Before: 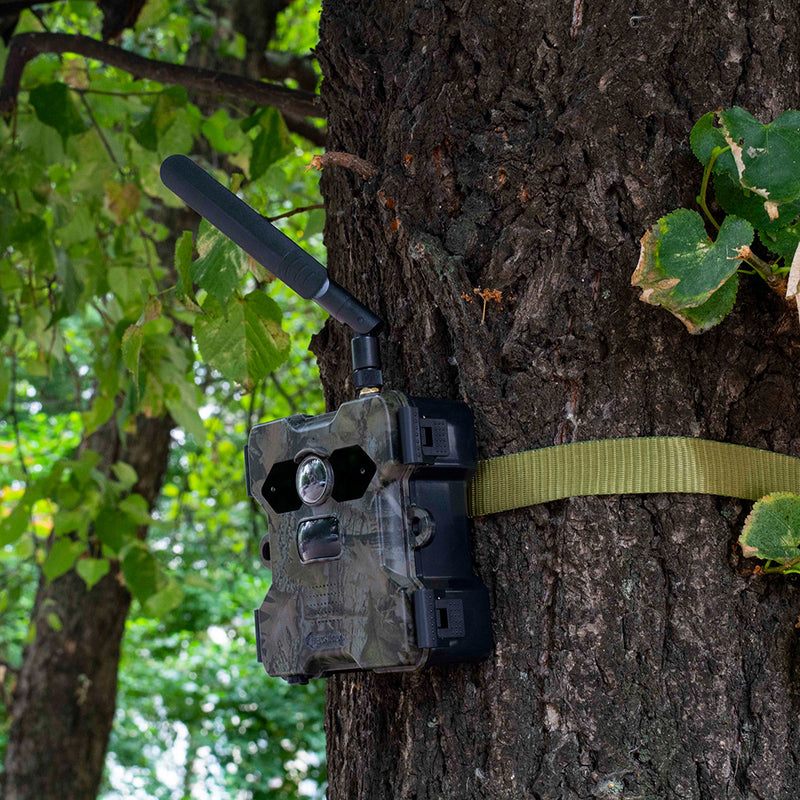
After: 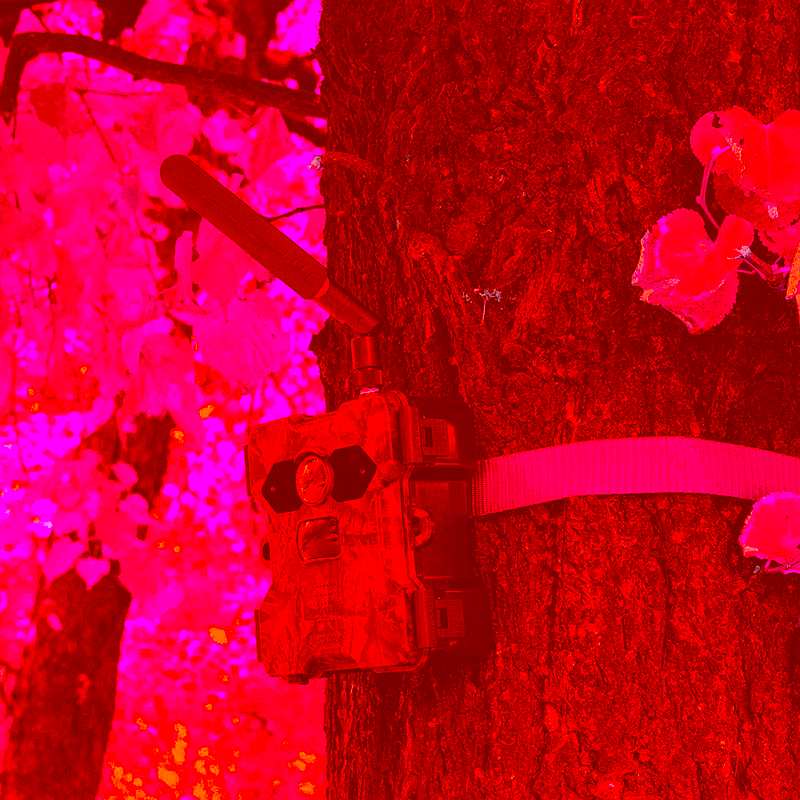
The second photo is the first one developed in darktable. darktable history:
sharpen: amount 0.209
color correction: highlights a* -39.51, highlights b* -39.98, shadows a* -39.55, shadows b* -39.4, saturation -2.98
